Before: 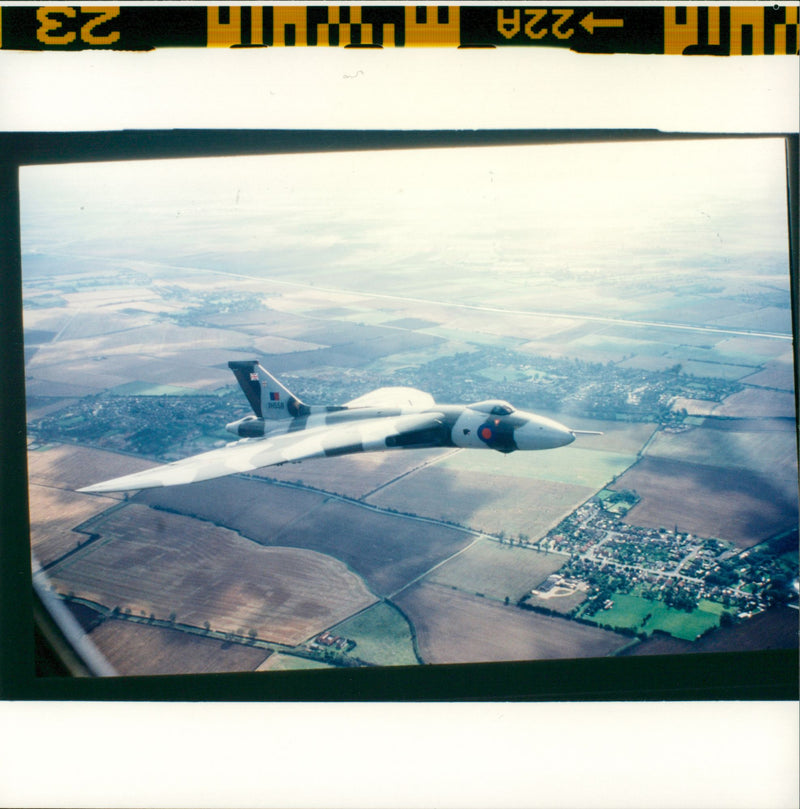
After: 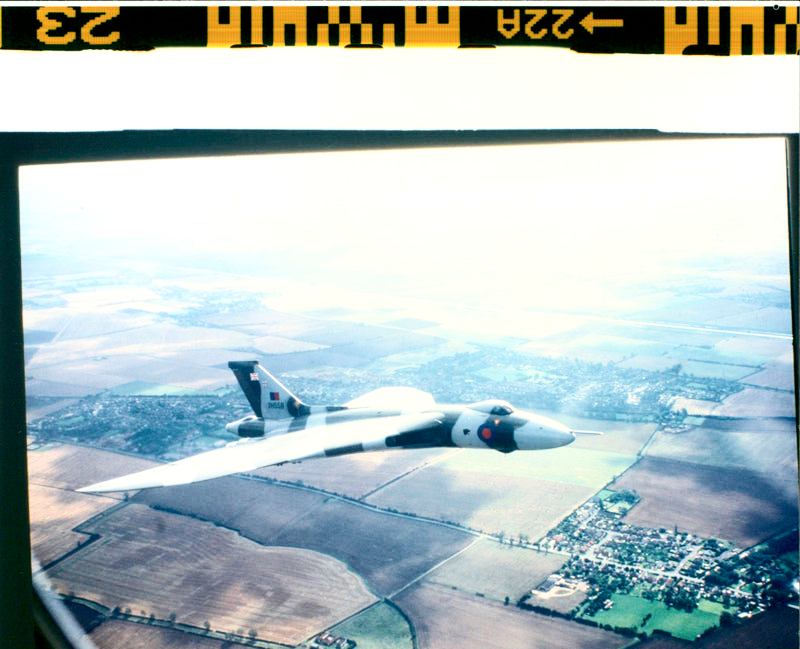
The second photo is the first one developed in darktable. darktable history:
crop: bottom 19.691%
exposure: black level correction 0.005, exposure 0.41 EV, compensate highlight preservation false
contrast brightness saturation: contrast 0.241, brightness 0.086
